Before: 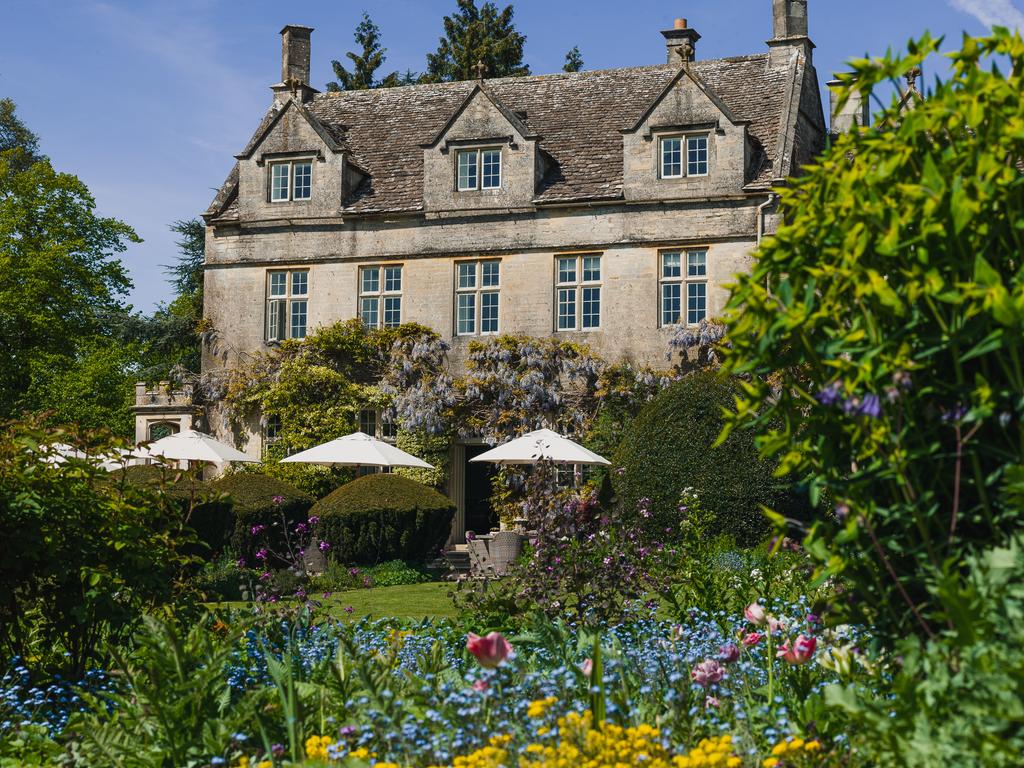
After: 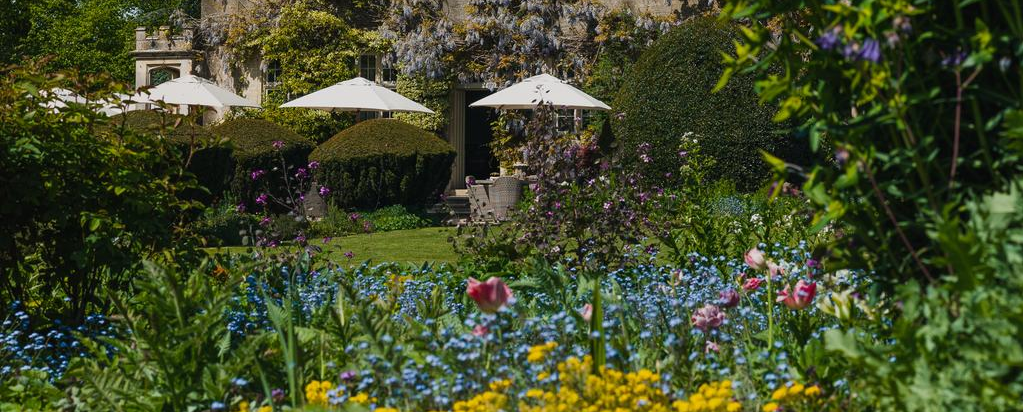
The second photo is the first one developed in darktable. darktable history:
crop and rotate: top 46.237%
exposure: exposure -0.151 EV, compensate highlight preservation false
